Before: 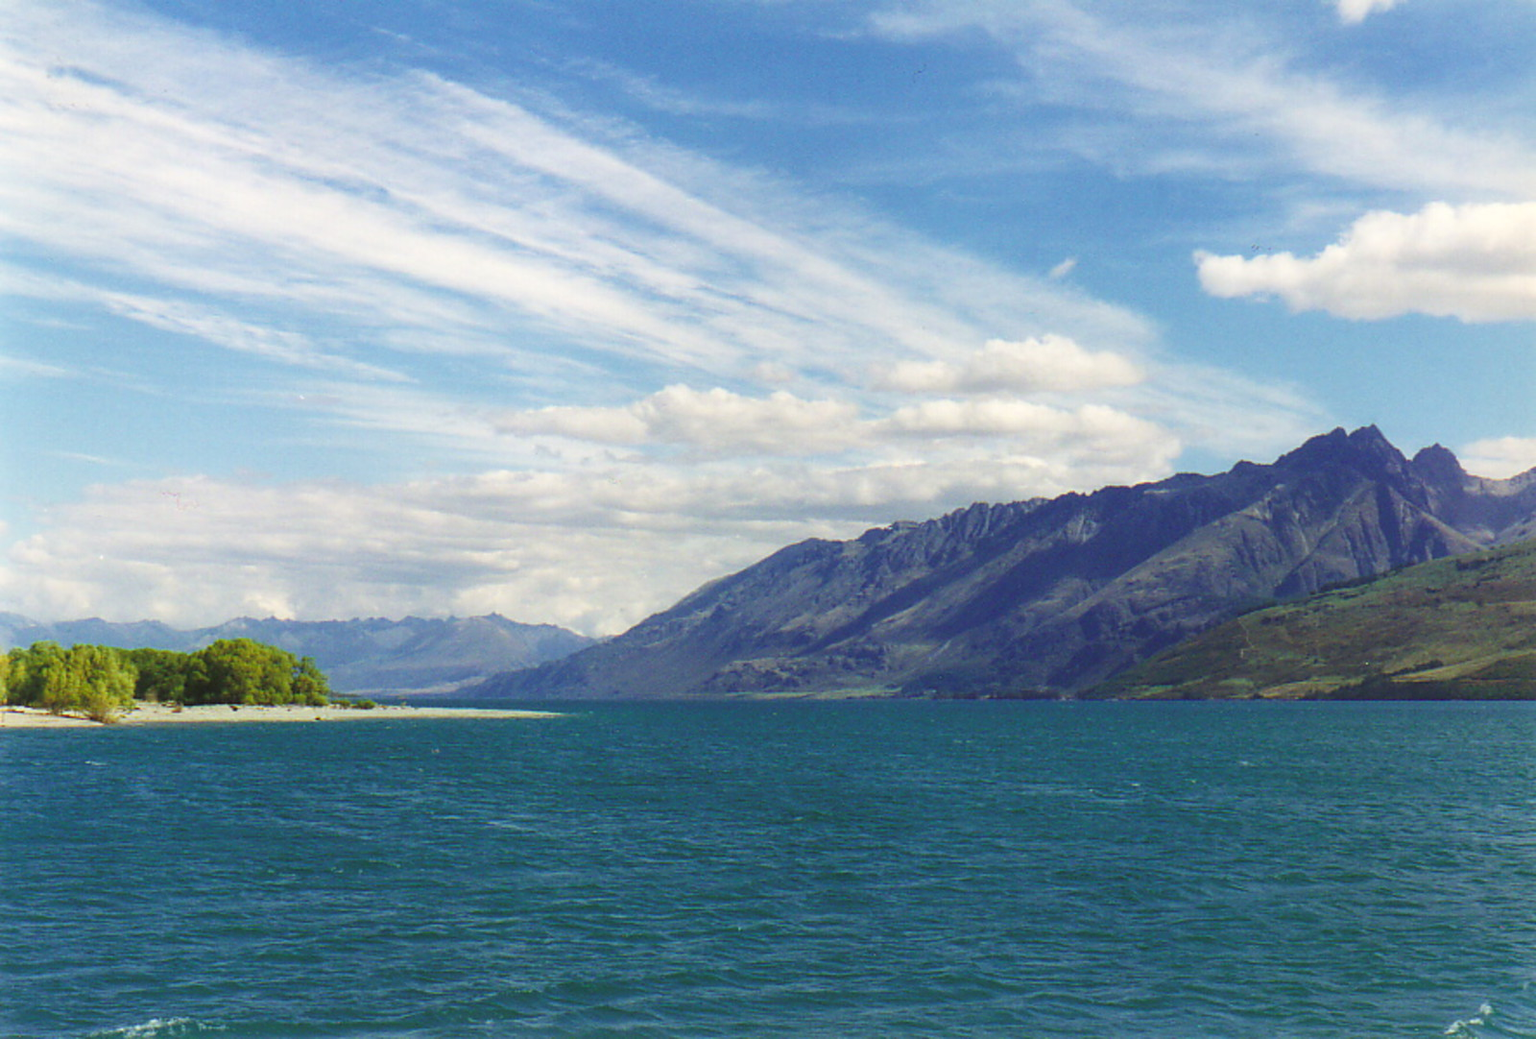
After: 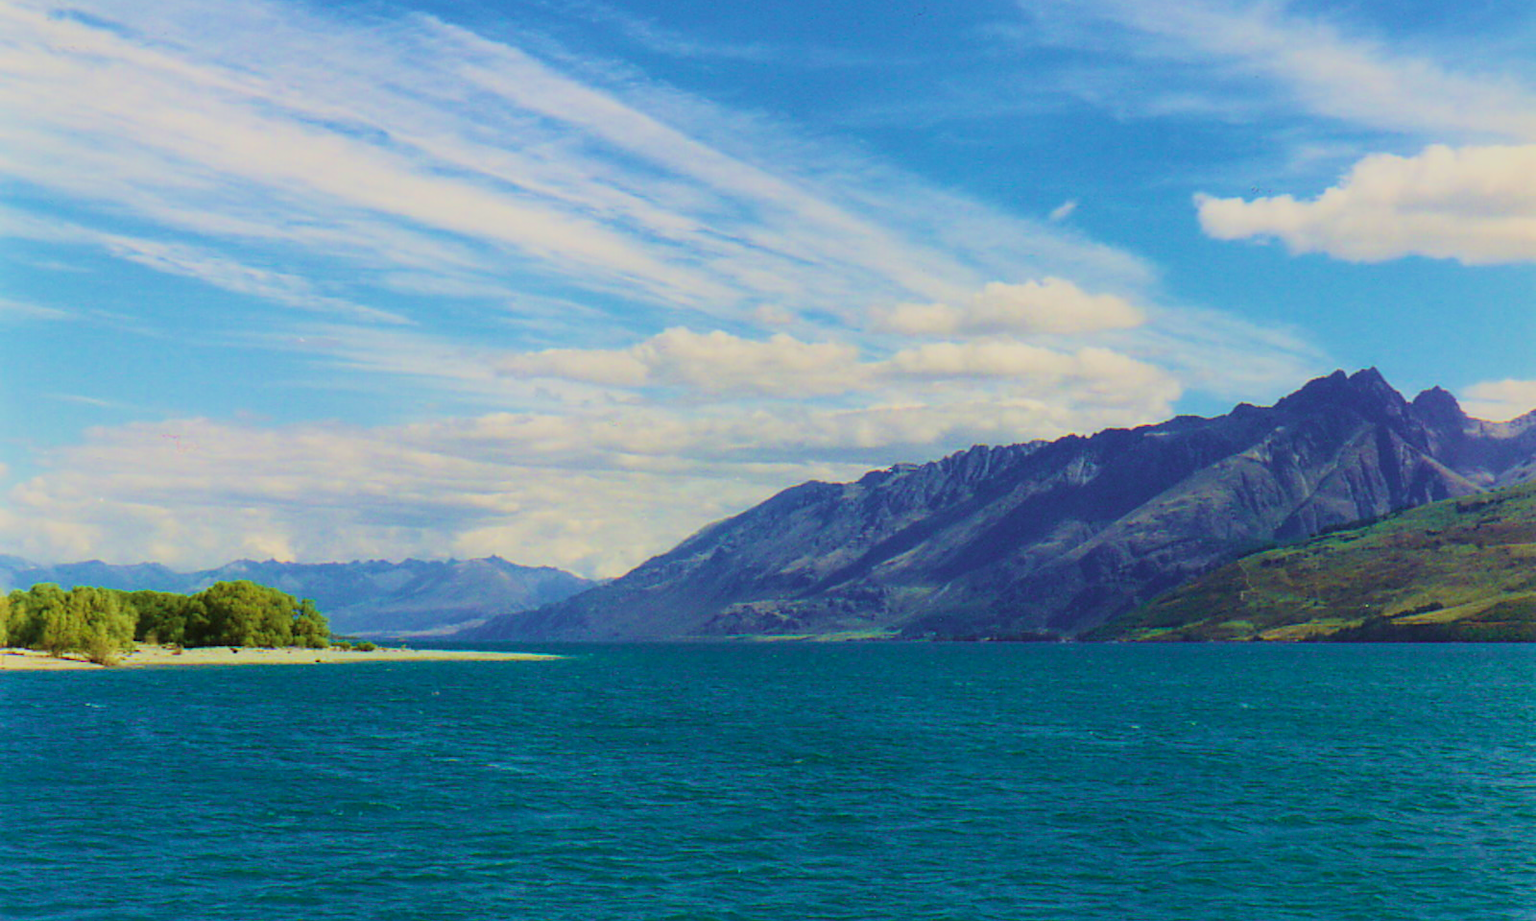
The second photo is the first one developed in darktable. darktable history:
filmic rgb: black relative exposure -7.65 EV, white relative exposure 4.56 EV, hardness 3.61, color science v6 (2022)
crop and rotate: top 5.609%, bottom 5.609%
velvia: strength 75%
